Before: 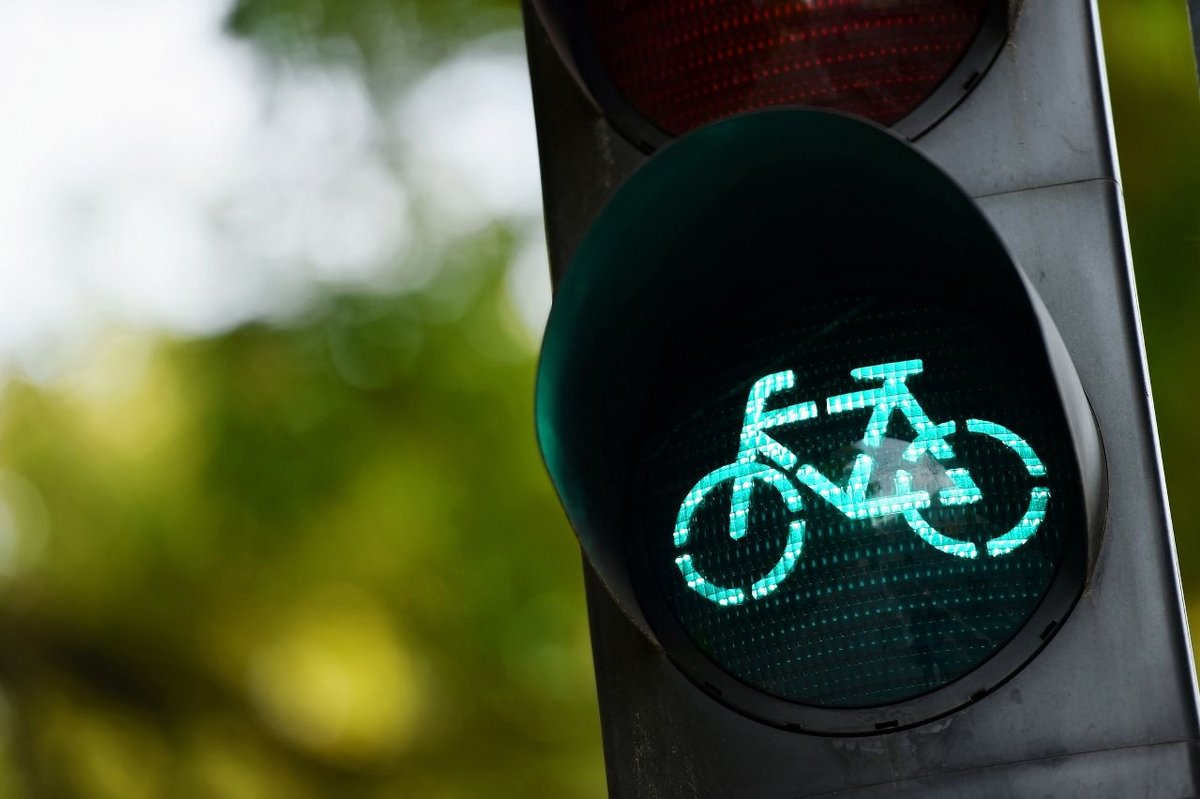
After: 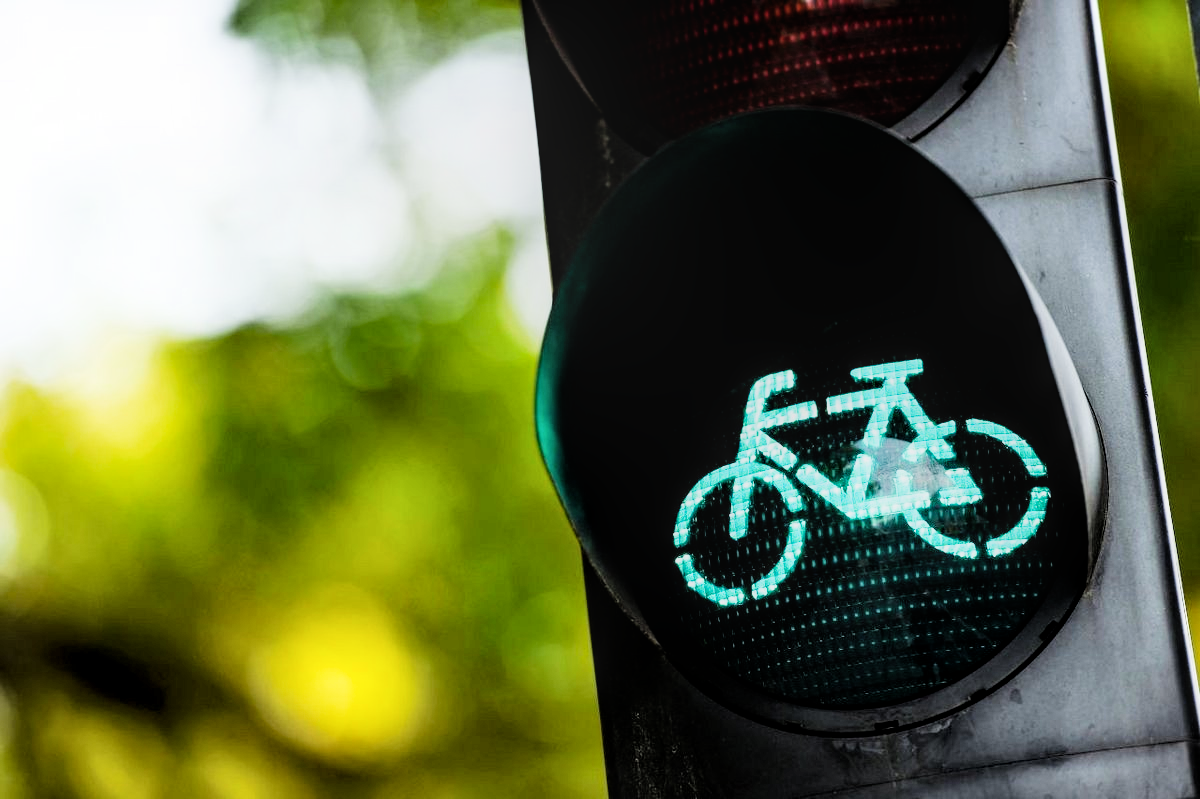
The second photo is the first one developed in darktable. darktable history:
color balance rgb: perceptual saturation grading › global saturation 10%, global vibrance 10%
exposure: black level correction 0, exposure 1.2 EV, compensate exposure bias true, compensate highlight preservation false
filmic rgb: black relative exposure -5 EV, hardness 2.88, contrast 1.4, highlights saturation mix -20%
local contrast: on, module defaults
